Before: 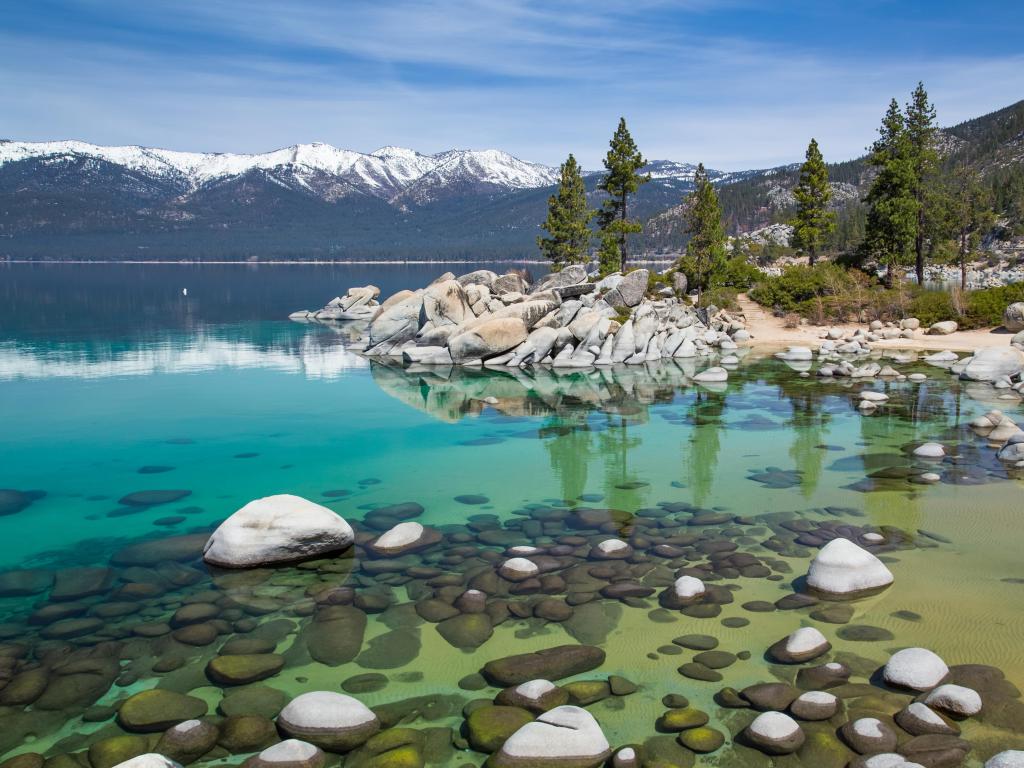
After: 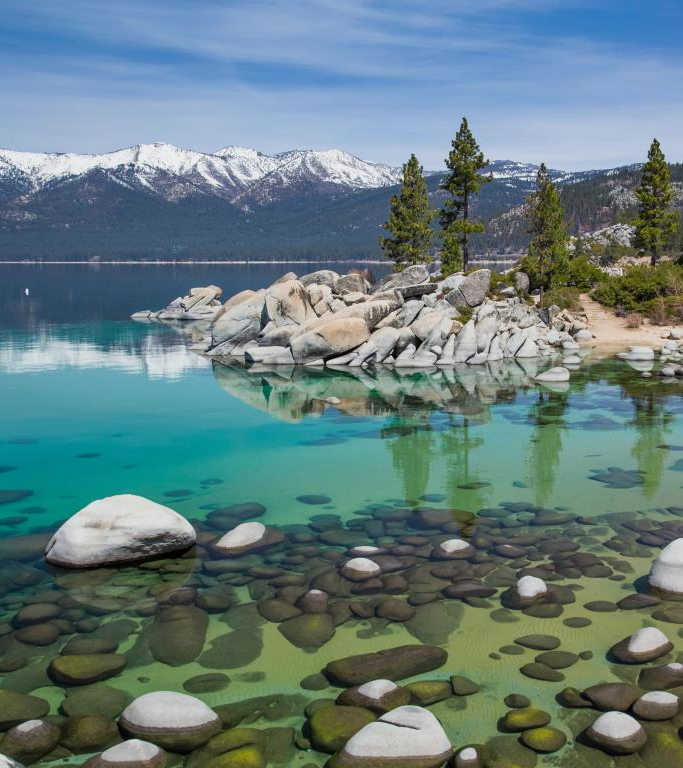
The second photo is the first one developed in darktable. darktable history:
crop and rotate: left 15.446%, right 17.836%
exposure: exposure -0.177 EV, compensate highlight preservation false
